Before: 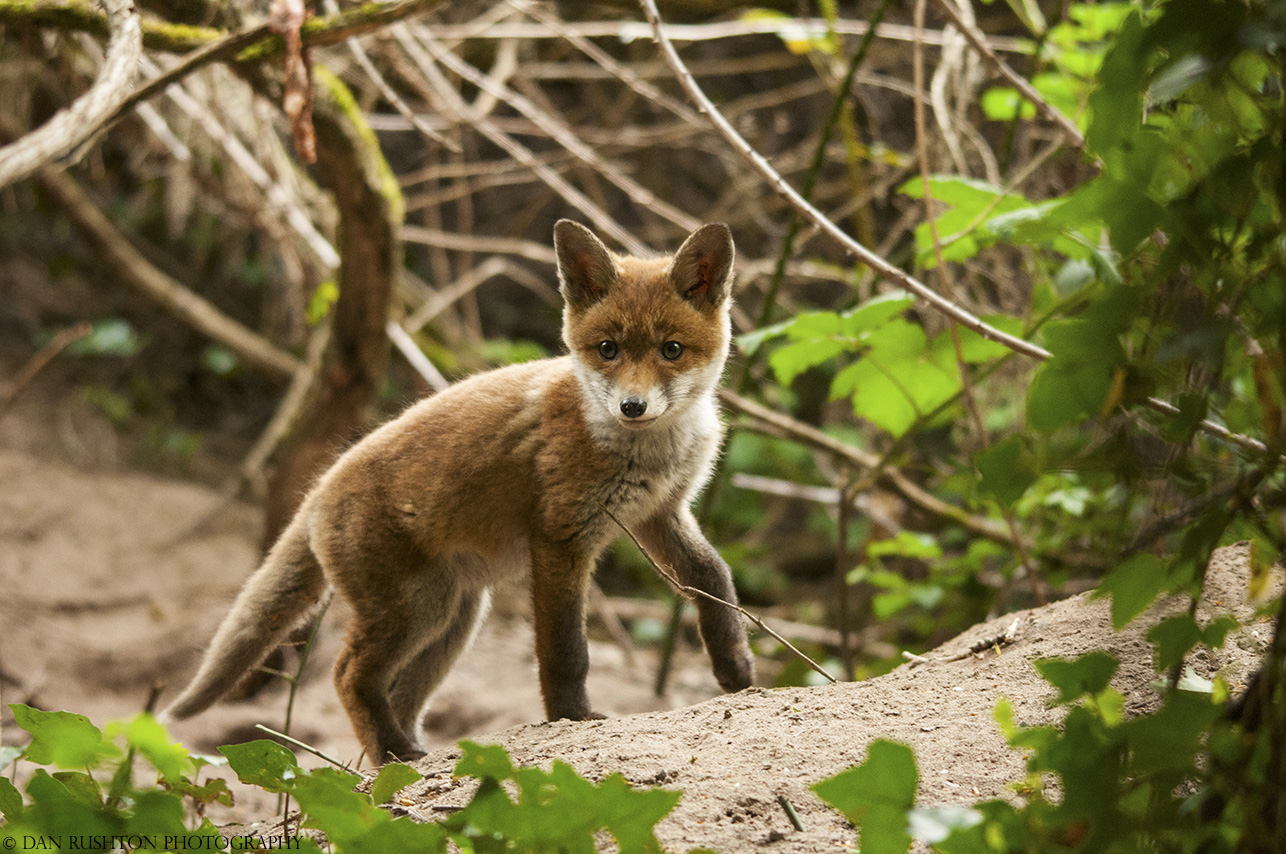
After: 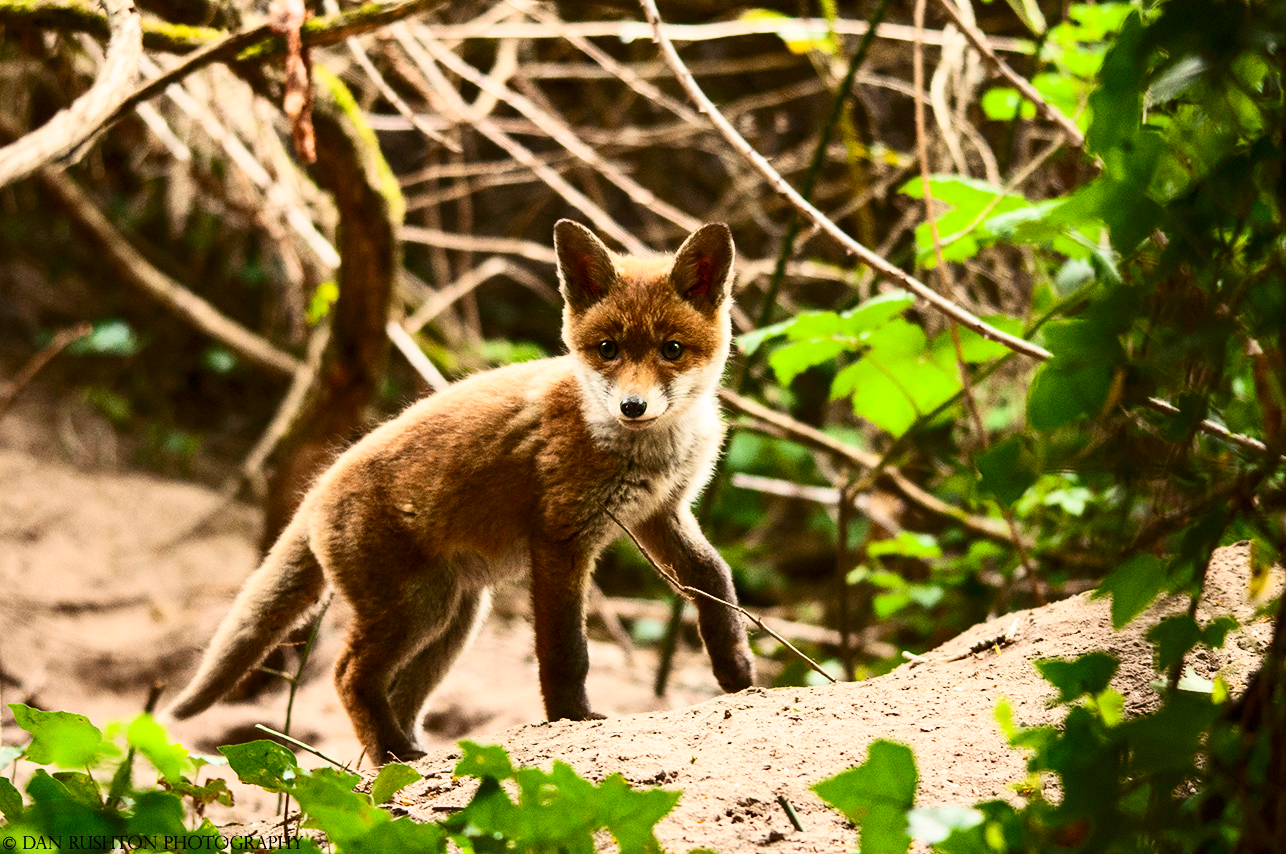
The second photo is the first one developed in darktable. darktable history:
contrast brightness saturation: contrast 0.407, brightness 0.101, saturation 0.214
